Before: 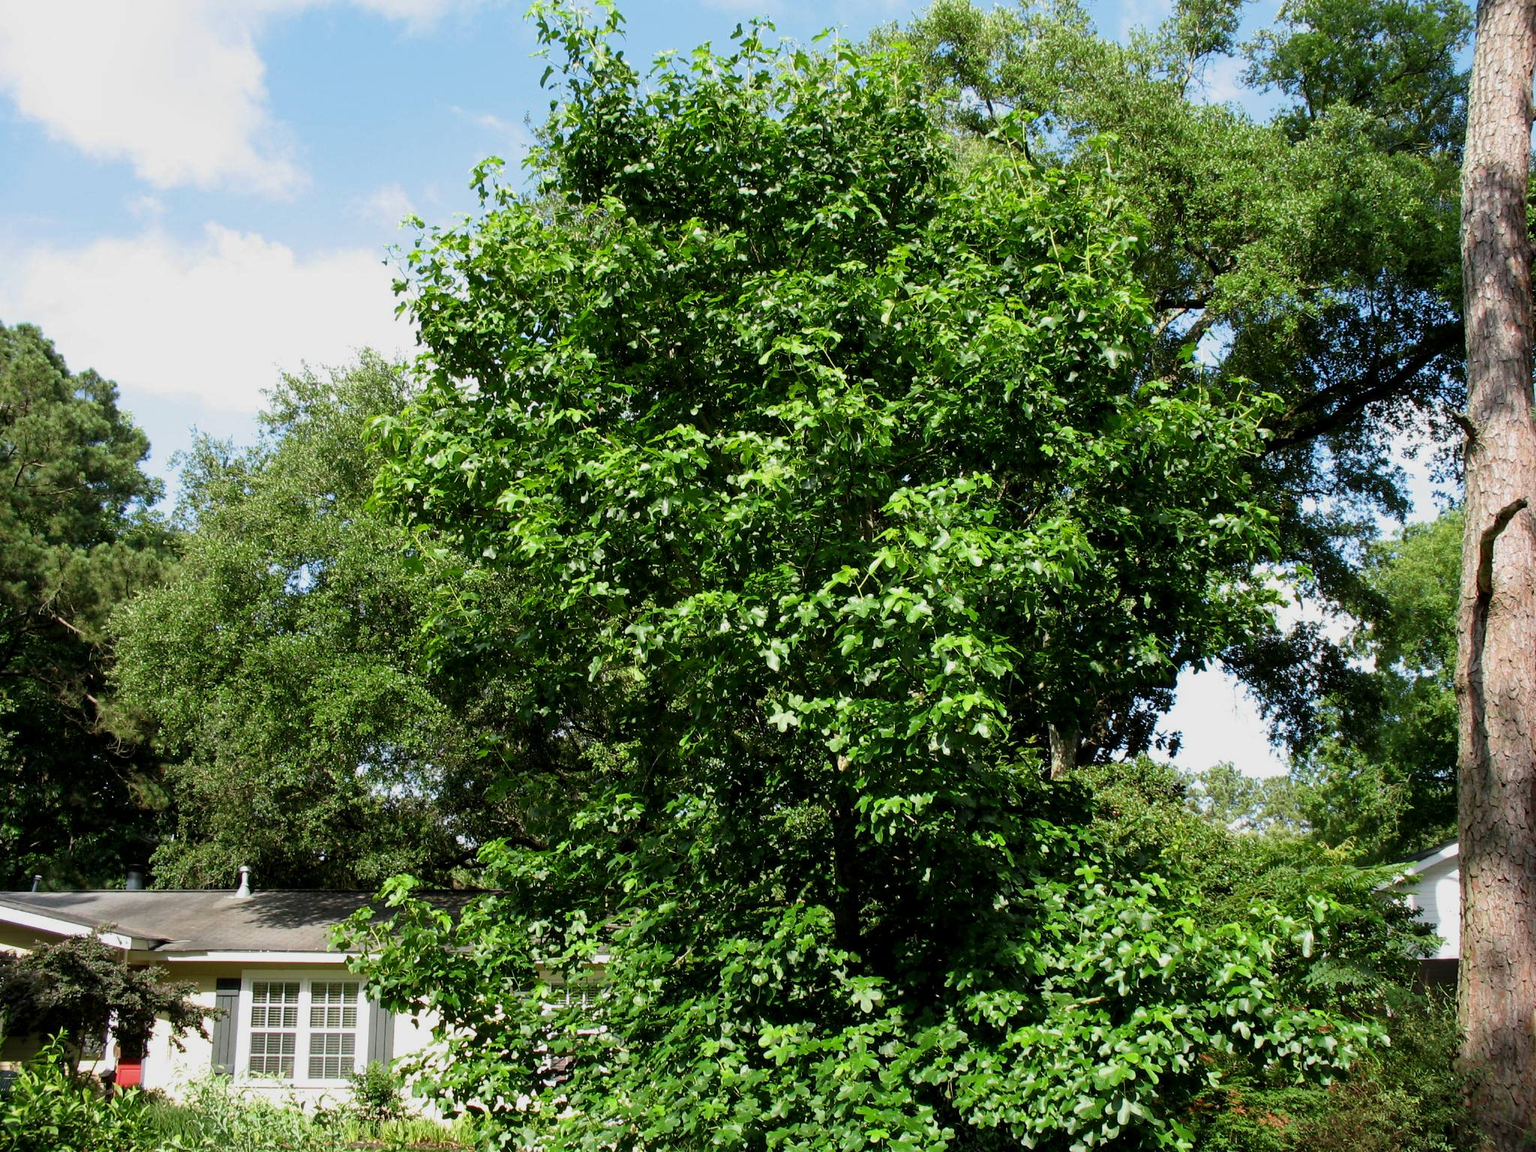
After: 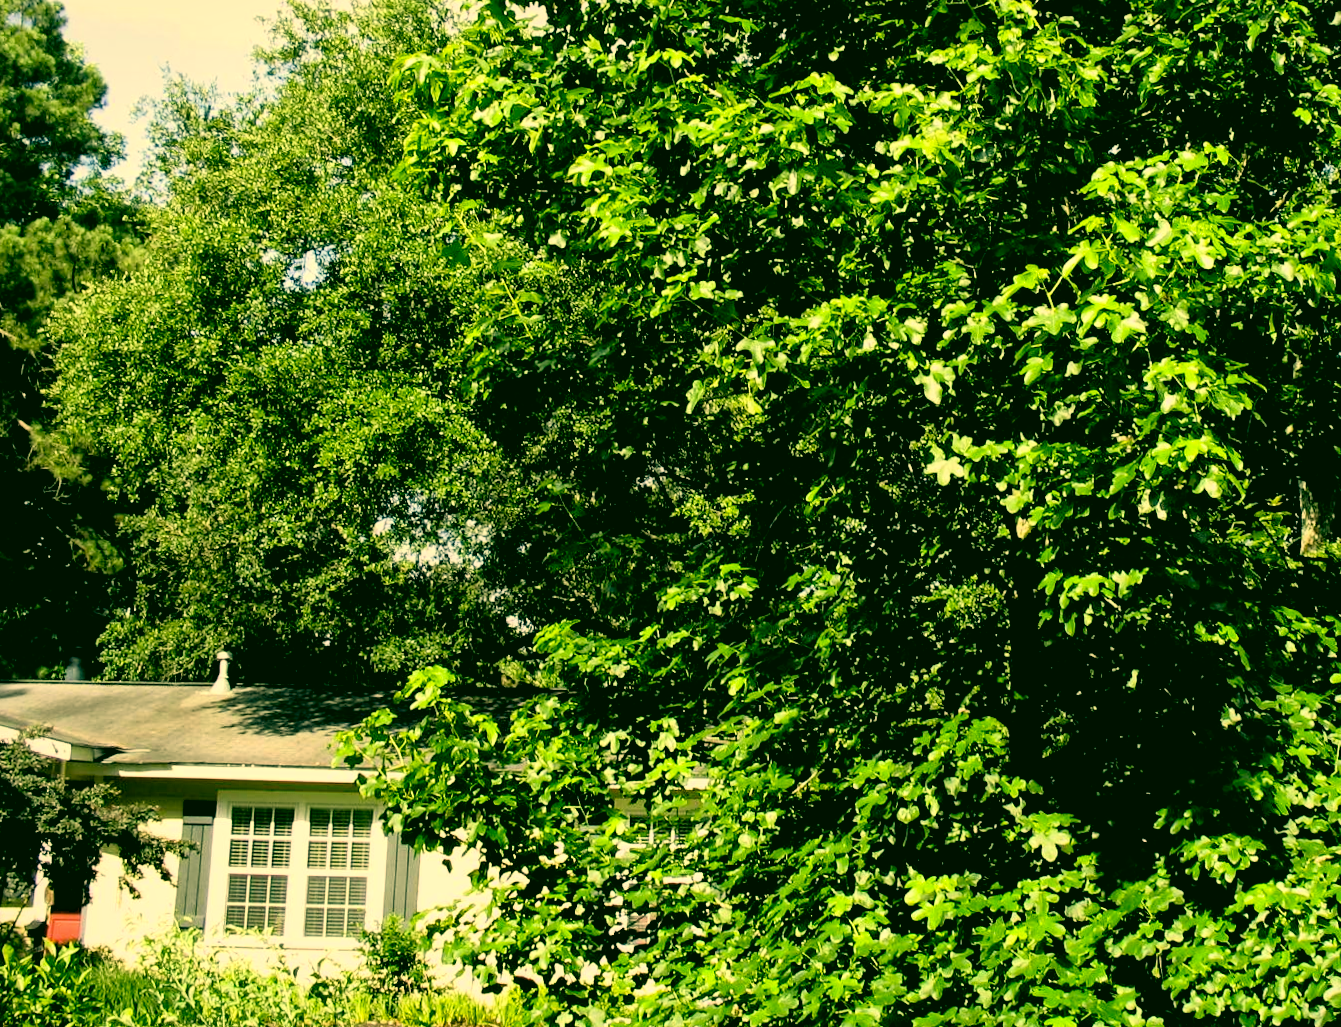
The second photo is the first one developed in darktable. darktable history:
exposure: black level correction 0.005, exposure 0.415 EV, compensate highlight preservation false
crop and rotate: angle -0.983°, left 3.693%, top 31.572%, right 29.313%
color correction: highlights a* 5.68, highlights b* 32.88, shadows a* -25.65, shadows b* 3.7
filmic rgb: middle gray luminance 12.6%, black relative exposure -10.17 EV, white relative exposure 3.47 EV, target black luminance 0%, hardness 5.72, latitude 44.81%, contrast 1.23, highlights saturation mix 4.6%, shadows ↔ highlights balance 26.57%, color science v6 (2022)
local contrast: mode bilateral grid, contrast 25, coarseness 60, detail 152%, midtone range 0.2
